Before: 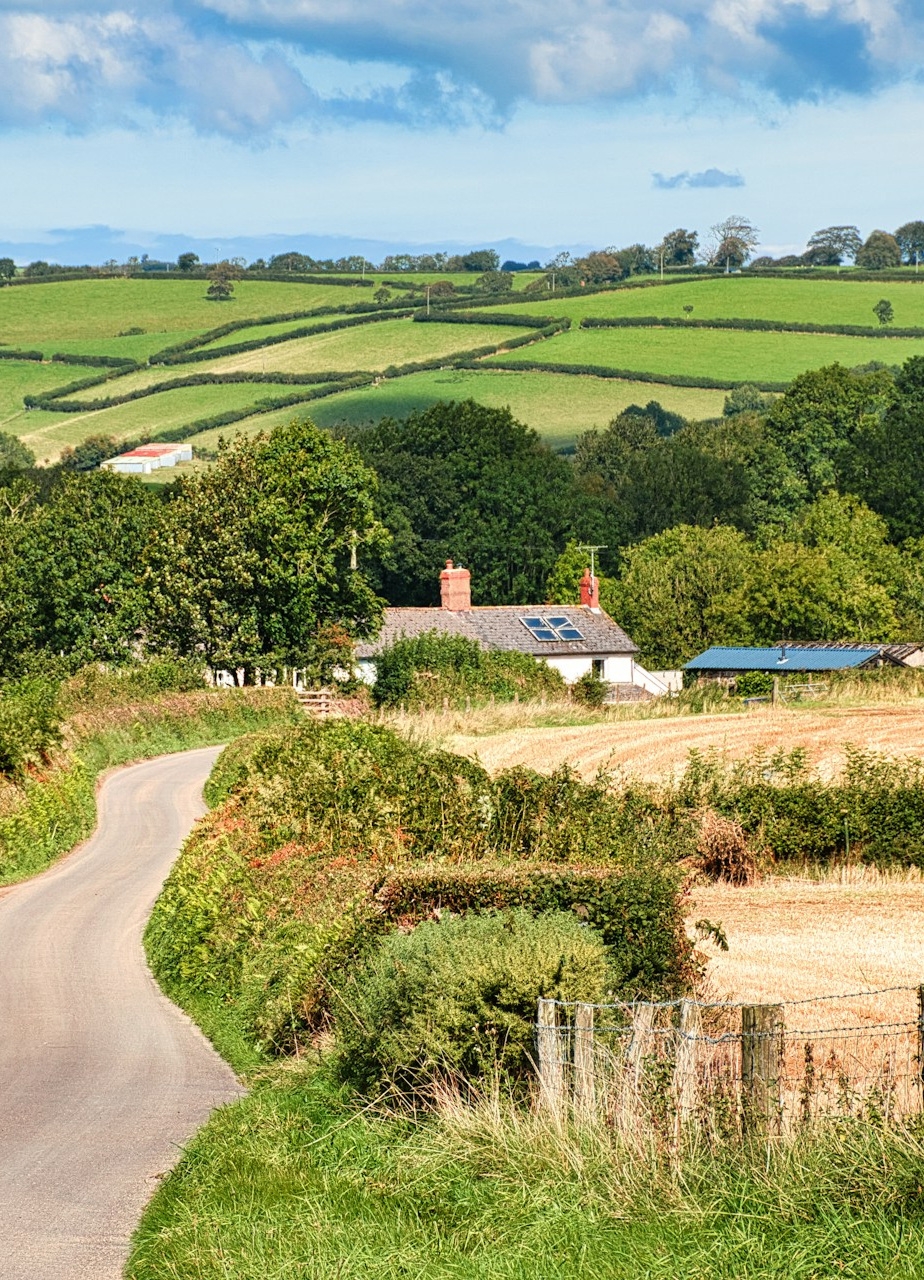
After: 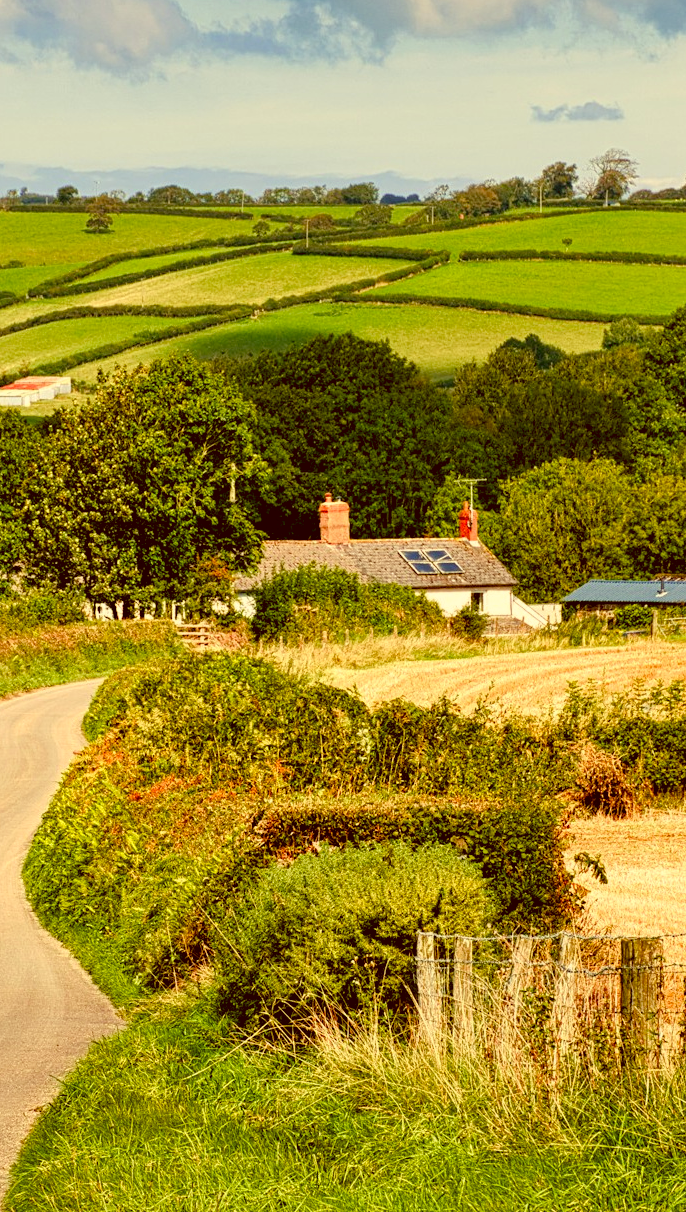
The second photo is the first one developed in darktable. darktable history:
color correction: highlights a* 1.12, highlights b* 24.69, shadows a* 15.64, shadows b* 24.95
color balance rgb: global offset › luminance -0.853%, perceptual saturation grading › global saturation 27.397%, perceptual saturation grading › highlights -28.517%, perceptual saturation grading › mid-tones 15.261%, perceptual saturation grading › shadows 32.792%
crop and rotate: left 13.138%, top 5.27%, right 12.585%
